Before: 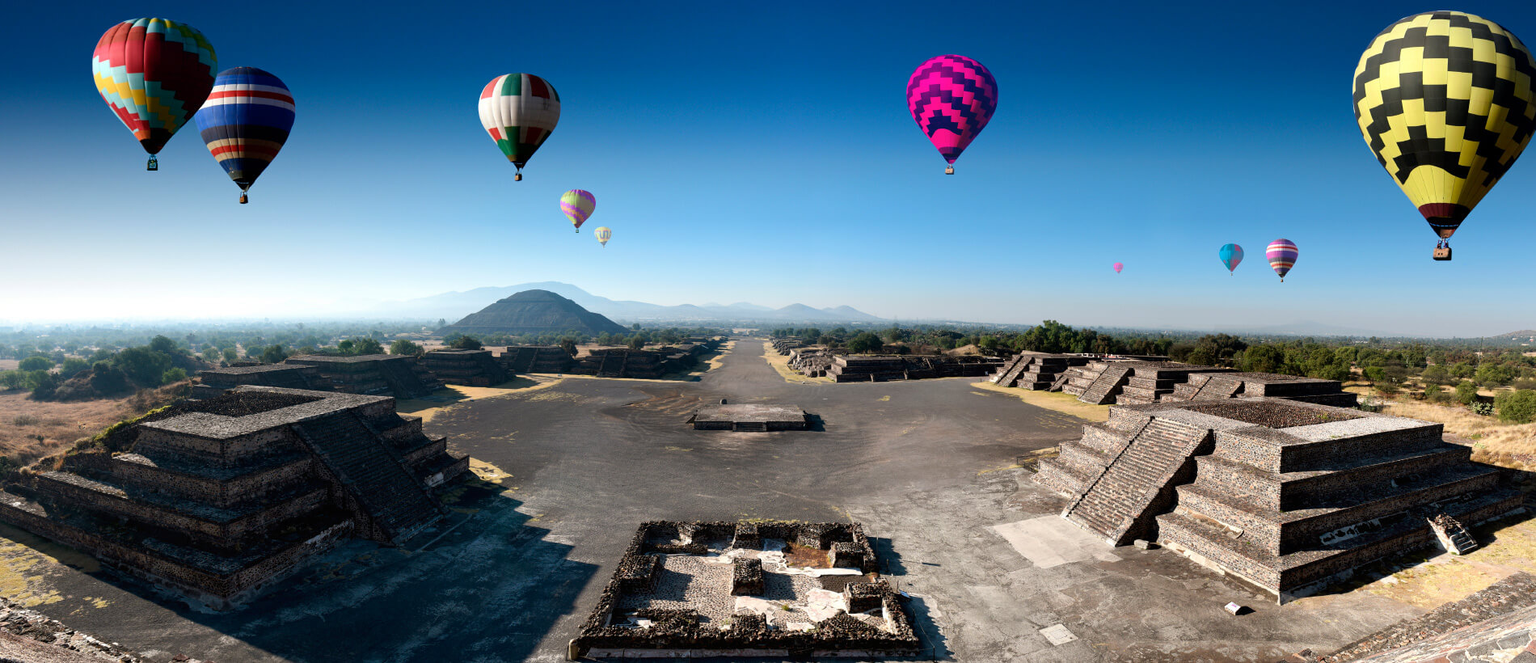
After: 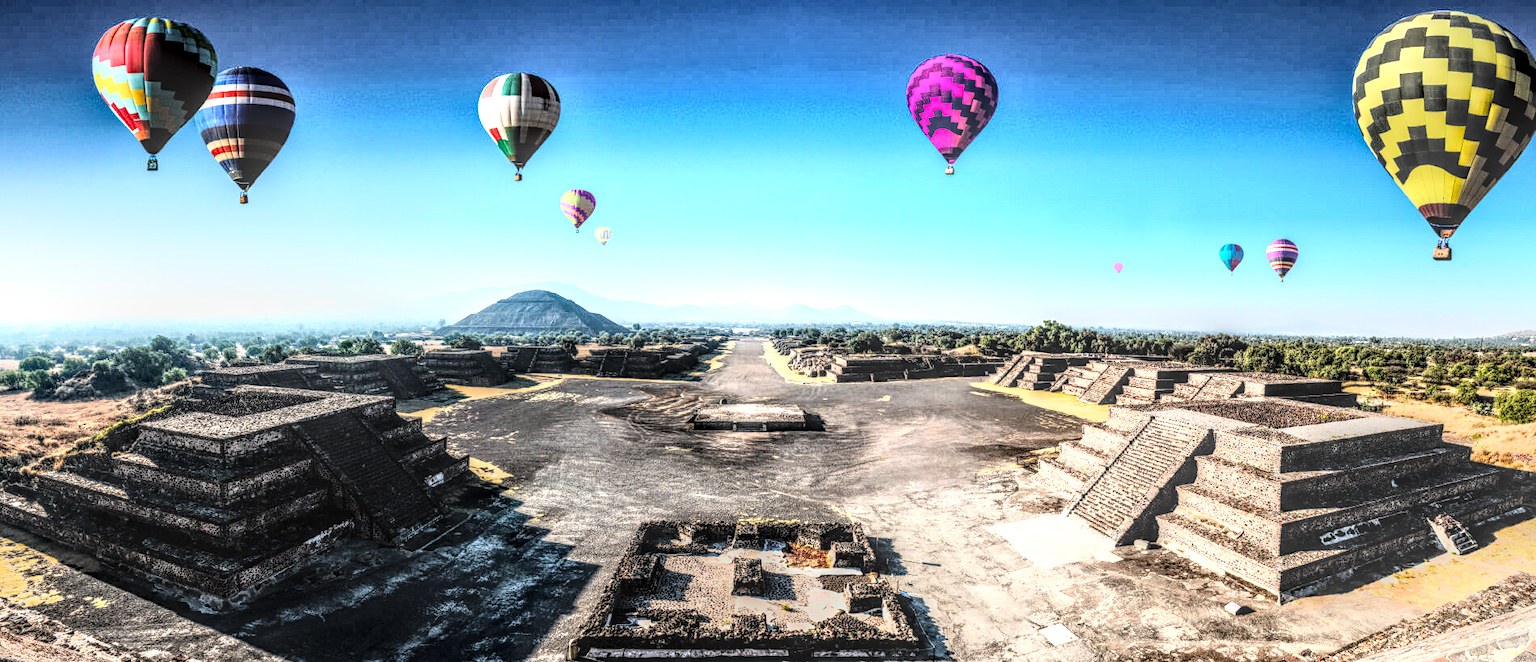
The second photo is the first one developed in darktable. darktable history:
local contrast: highlights 0%, shadows 0%, detail 300%, midtone range 0.3
contrast brightness saturation: brightness 0.15
rgb curve: curves: ch0 [(0, 0) (0.21, 0.15) (0.24, 0.21) (0.5, 0.75) (0.75, 0.96) (0.89, 0.99) (1, 1)]; ch1 [(0, 0.02) (0.21, 0.13) (0.25, 0.2) (0.5, 0.67) (0.75, 0.9) (0.89, 0.97) (1, 1)]; ch2 [(0, 0.02) (0.21, 0.13) (0.25, 0.2) (0.5, 0.67) (0.75, 0.9) (0.89, 0.97) (1, 1)], compensate middle gray true
